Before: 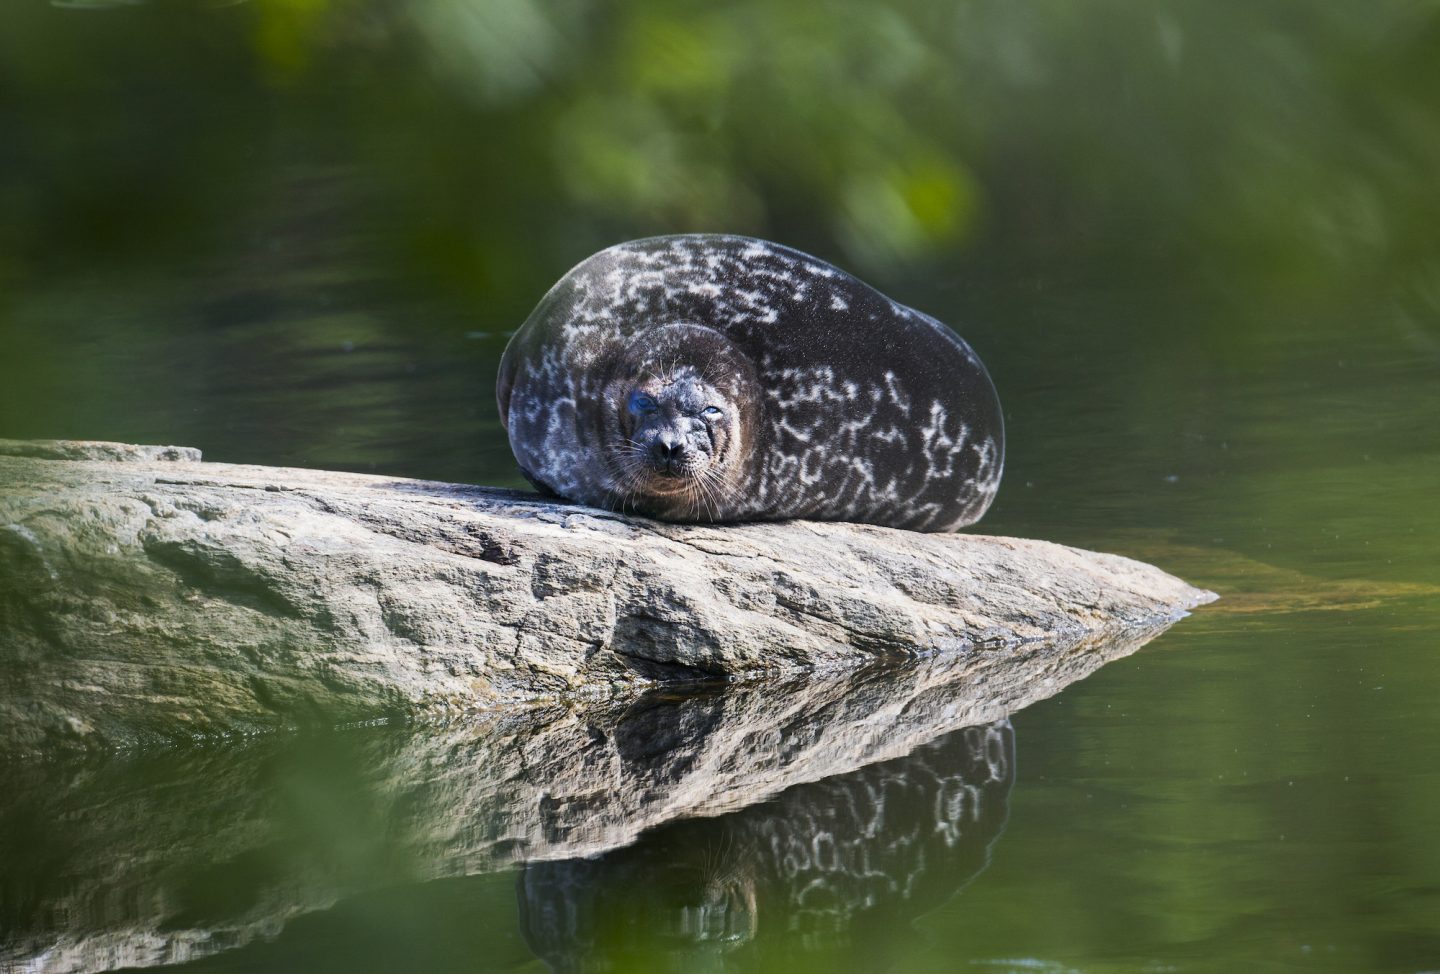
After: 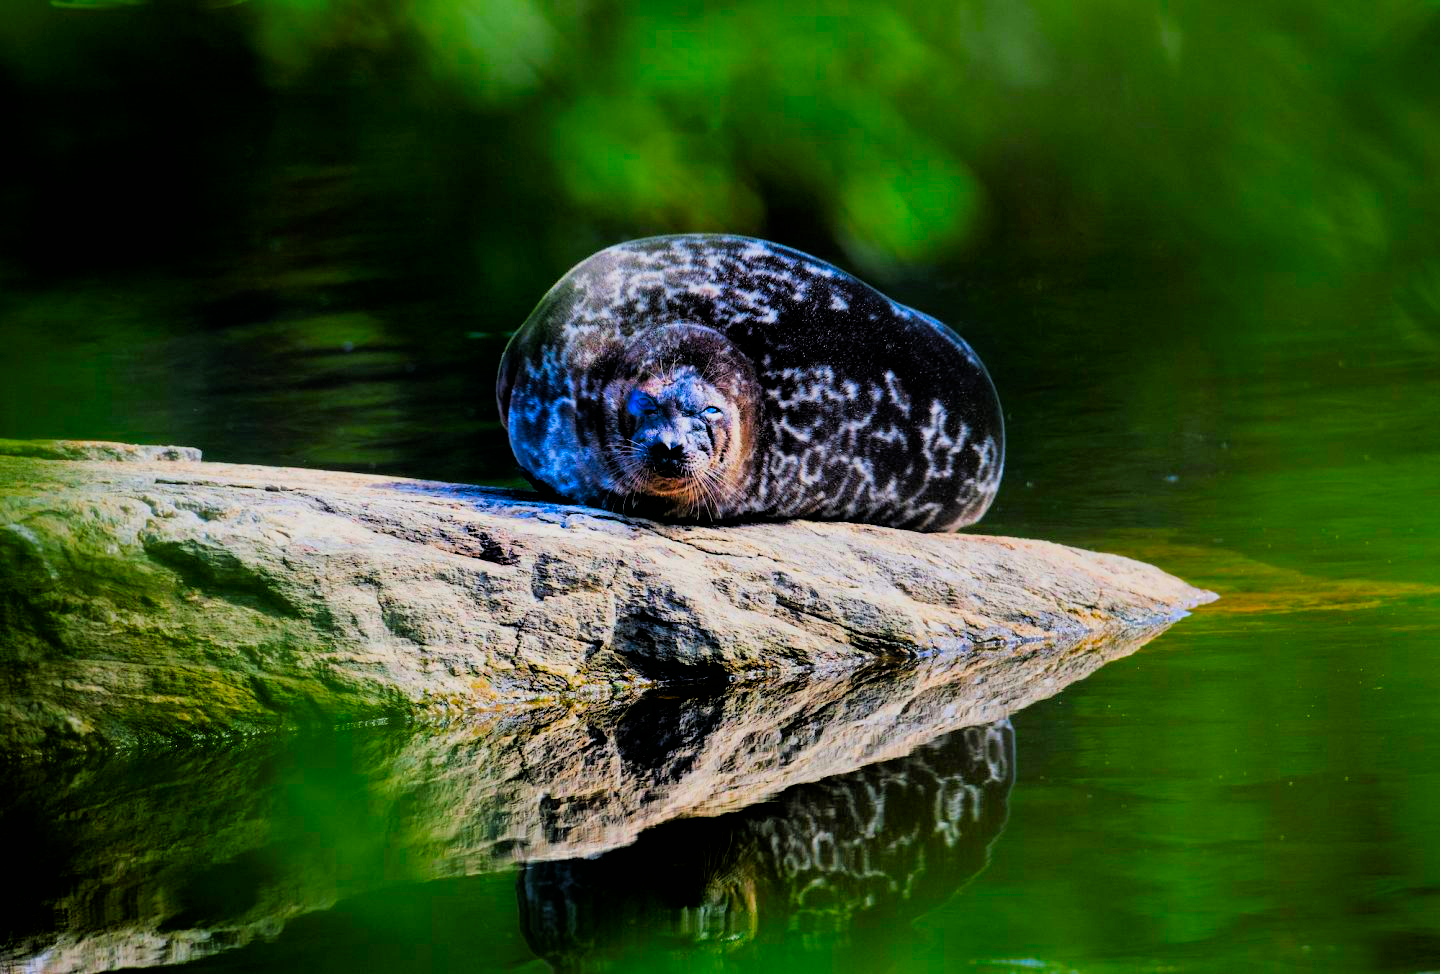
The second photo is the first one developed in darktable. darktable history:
color correction: saturation 3
filmic rgb: black relative exposure -3.31 EV, white relative exposure 3.45 EV, hardness 2.36, contrast 1.103
